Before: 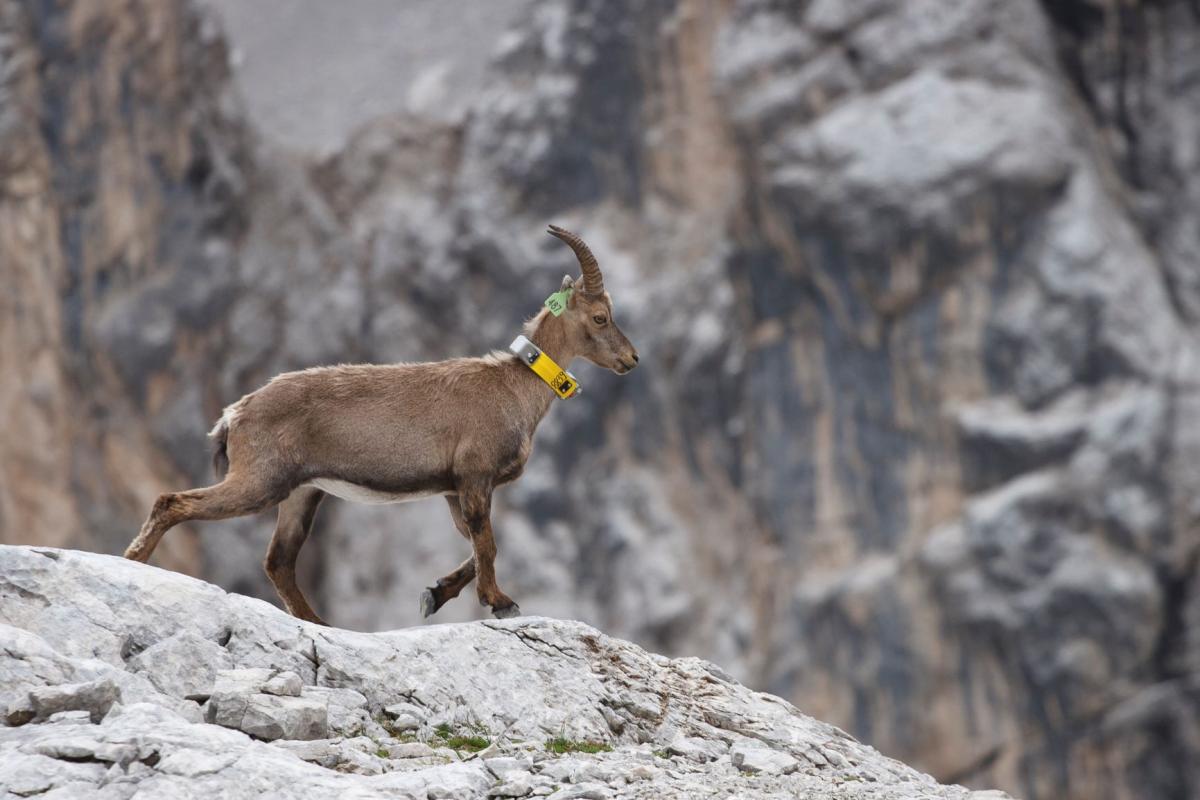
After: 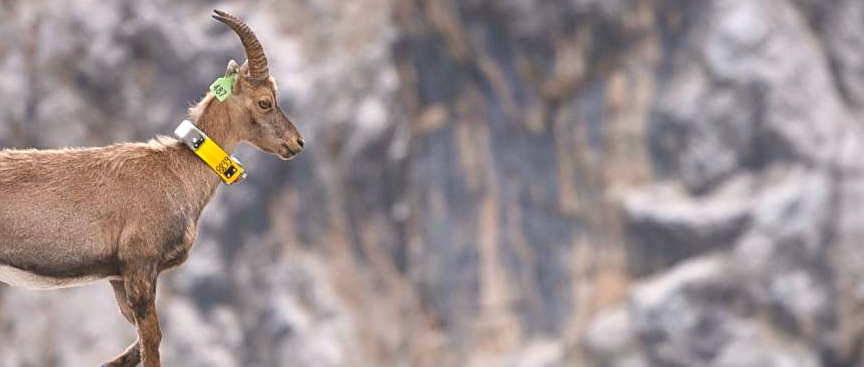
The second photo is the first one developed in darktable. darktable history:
color correction: highlights a* 3.22, highlights b* 1.93, saturation 1.19
bloom: size 38%, threshold 95%, strength 30%
sharpen: on, module defaults
exposure: exposure 0.507 EV, compensate highlight preservation false
crop and rotate: left 27.938%, top 27.046%, bottom 27.046%
